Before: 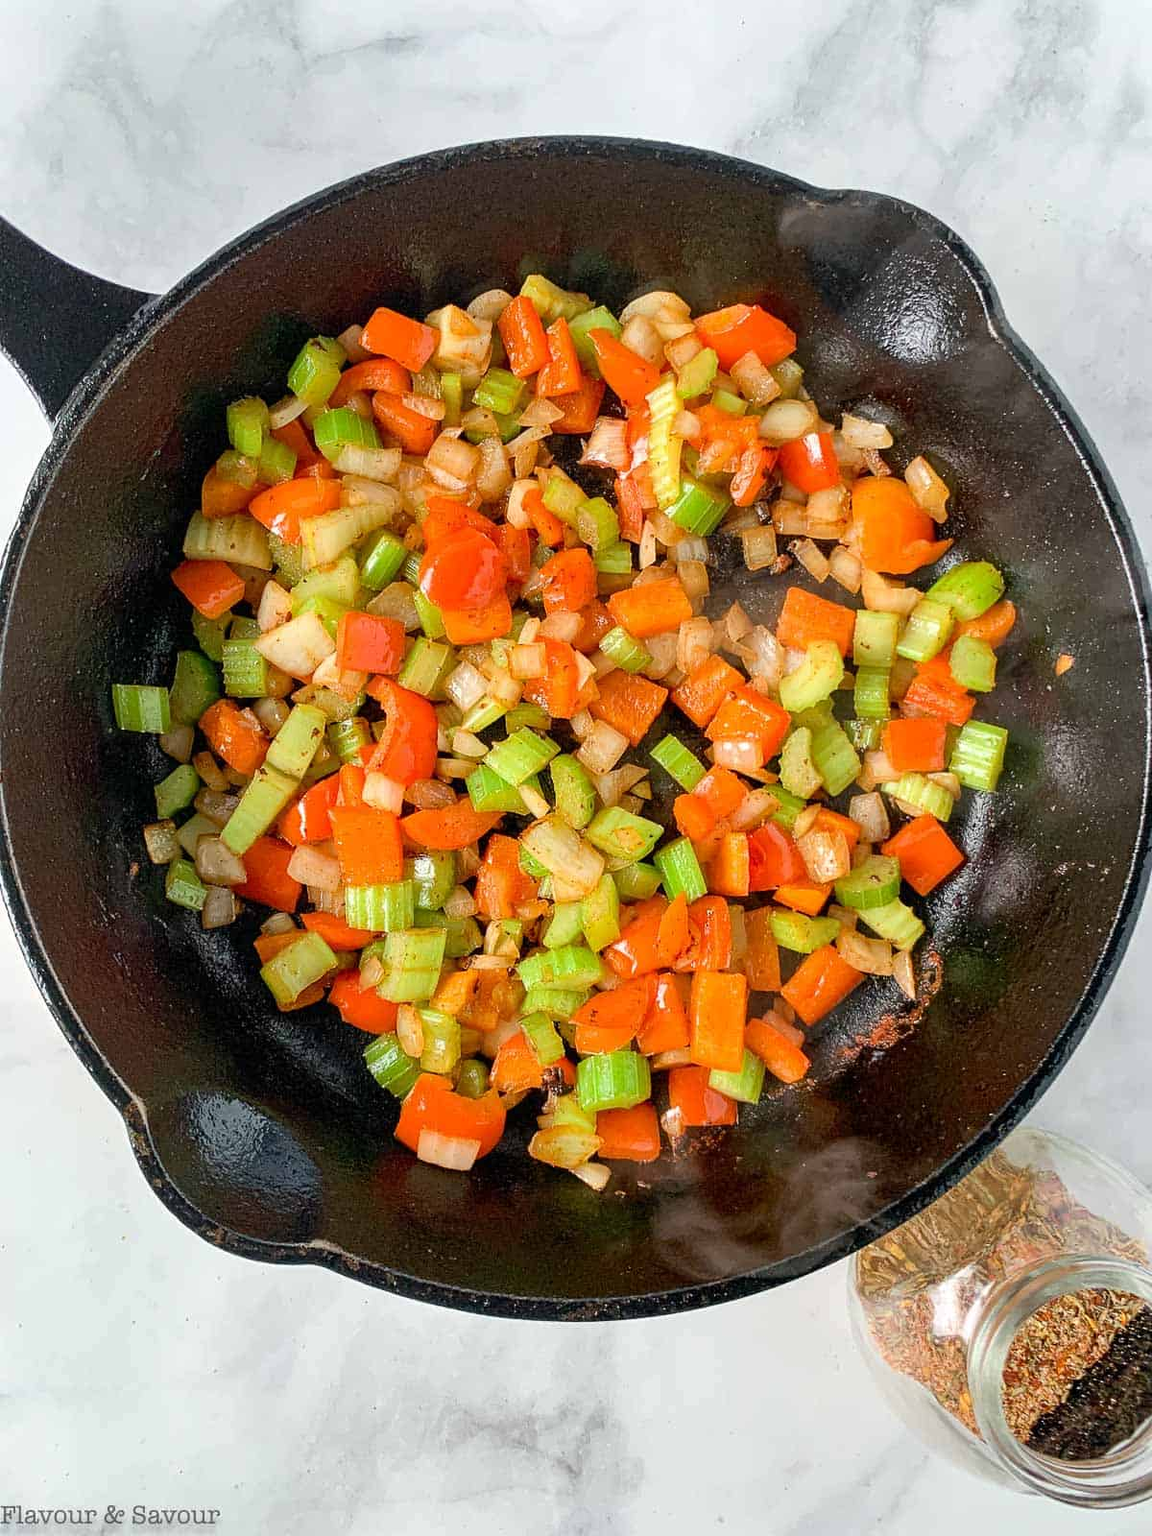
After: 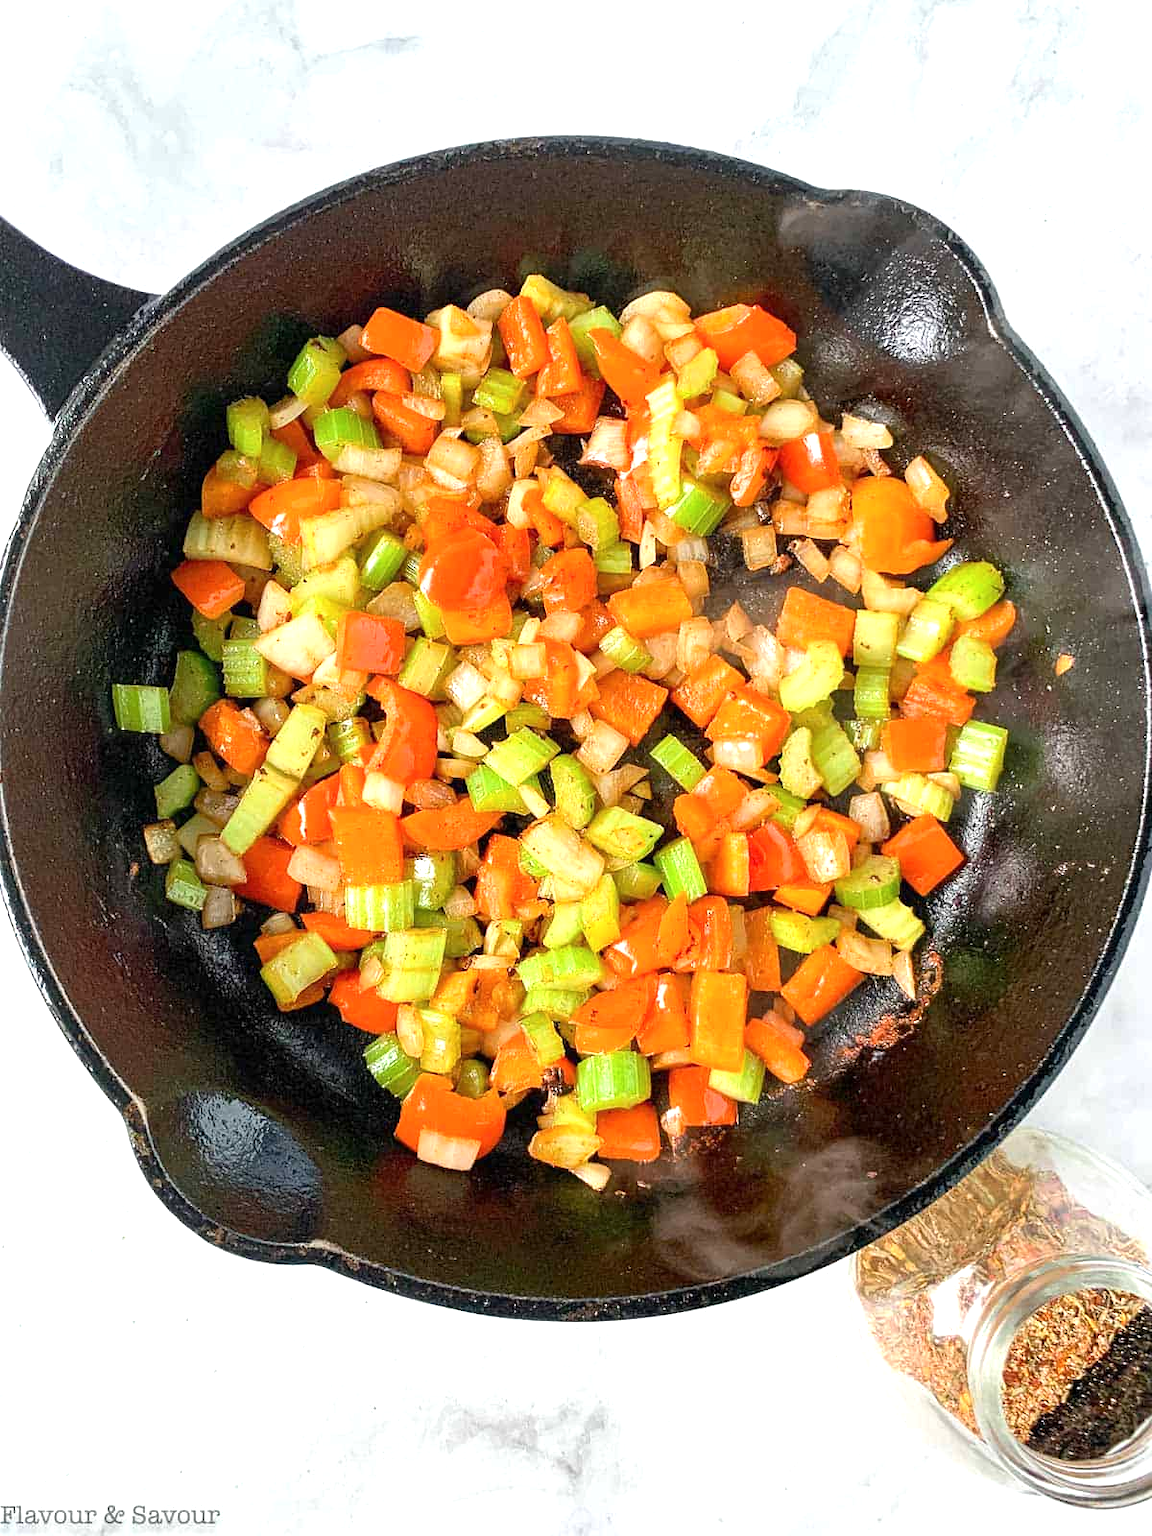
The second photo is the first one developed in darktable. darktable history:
color correction: saturation 0.98
exposure: exposure 0.661 EV, compensate highlight preservation false
